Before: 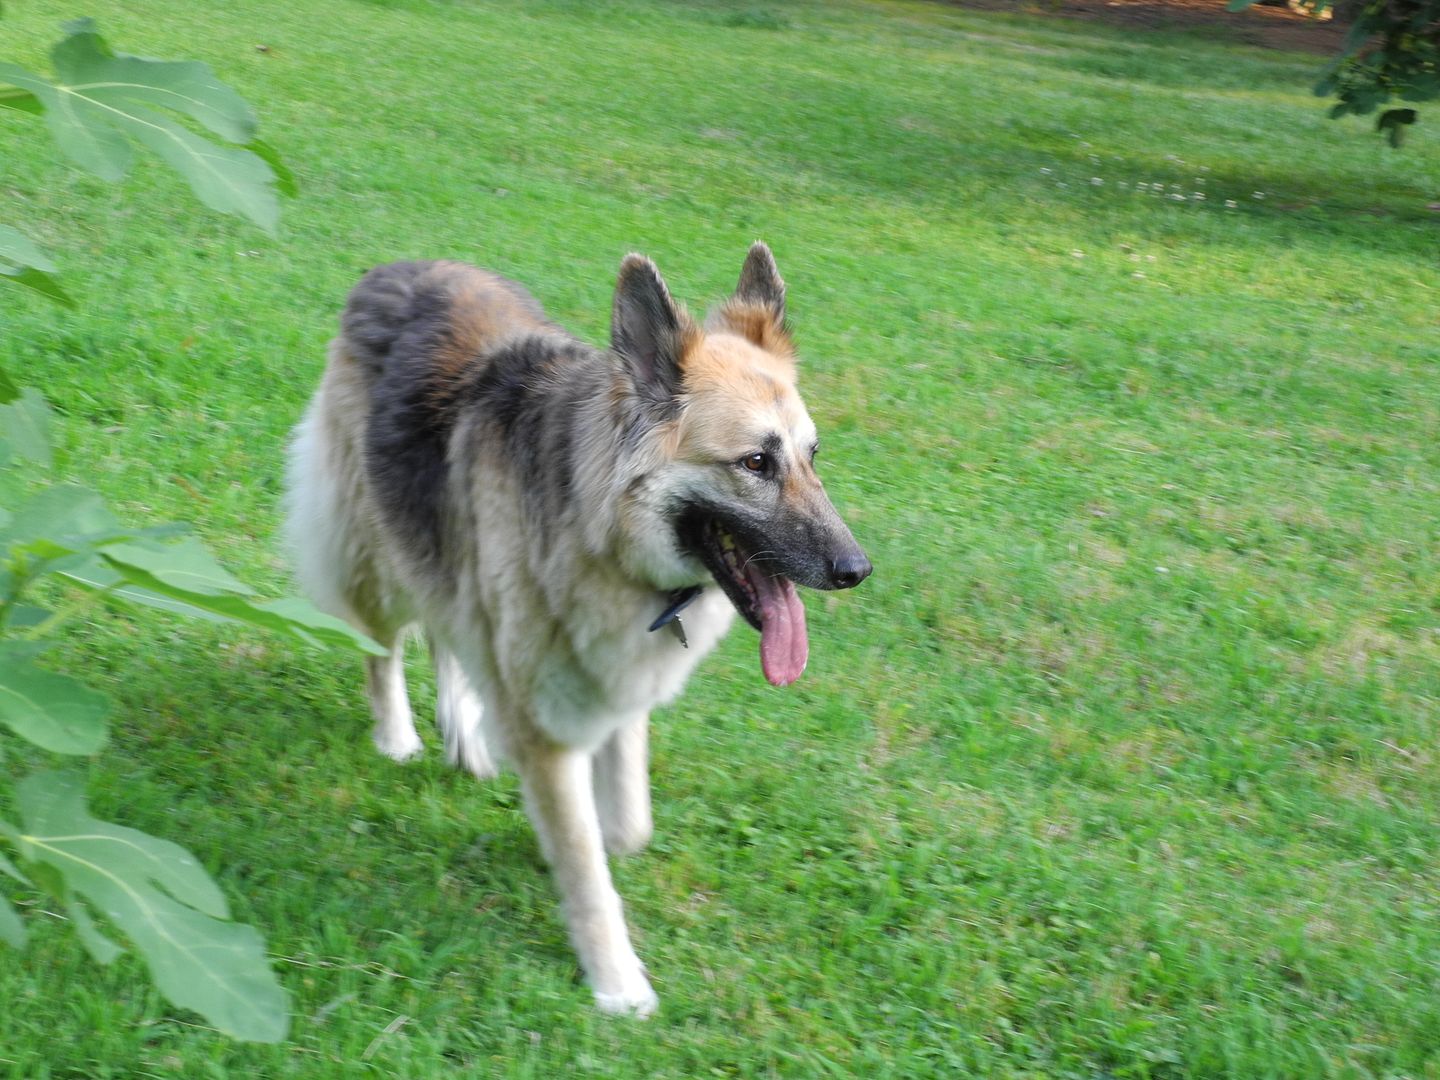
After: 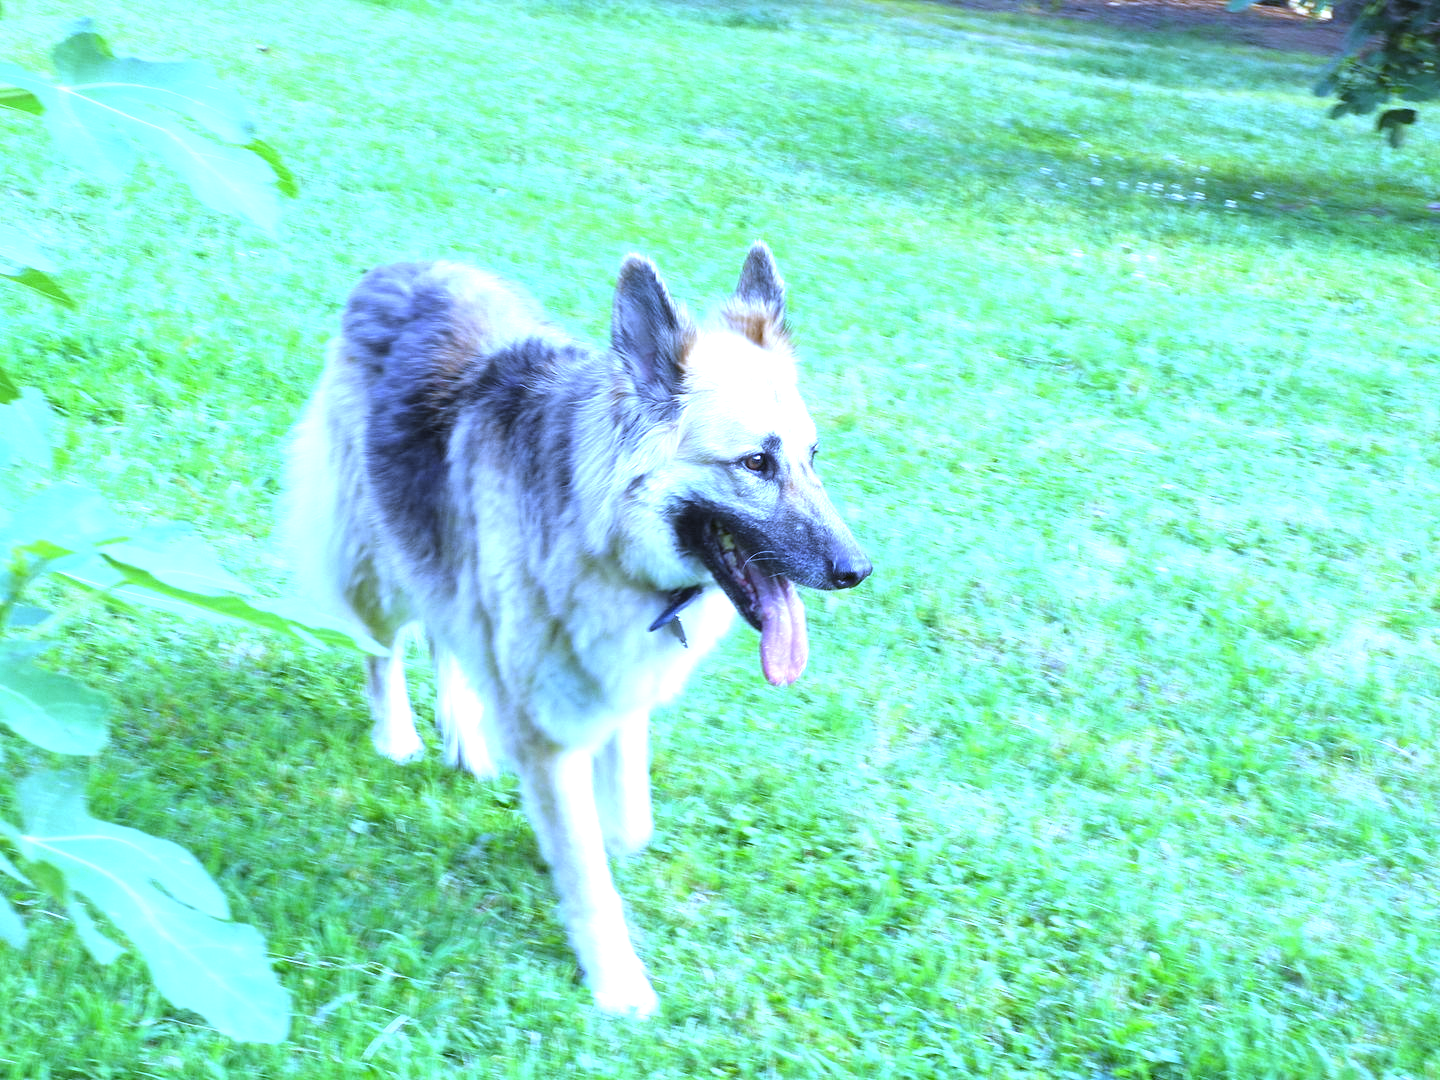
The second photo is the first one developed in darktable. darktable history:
white balance: red 0.766, blue 1.537
exposure: black level correction 0, exposure 1.388 EV, compensate exposure bias true, compensate highlight preservation false
